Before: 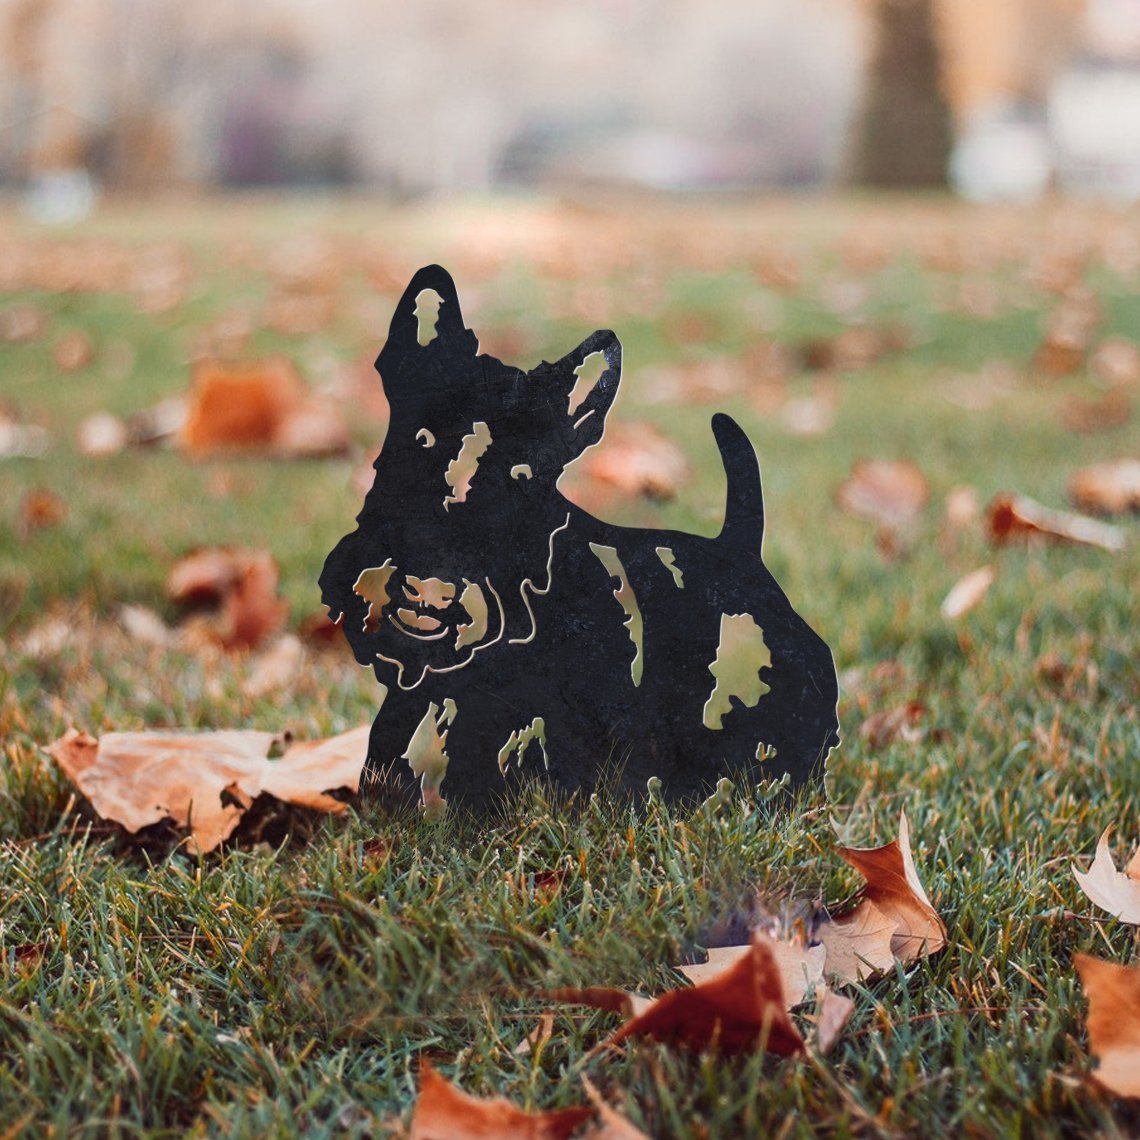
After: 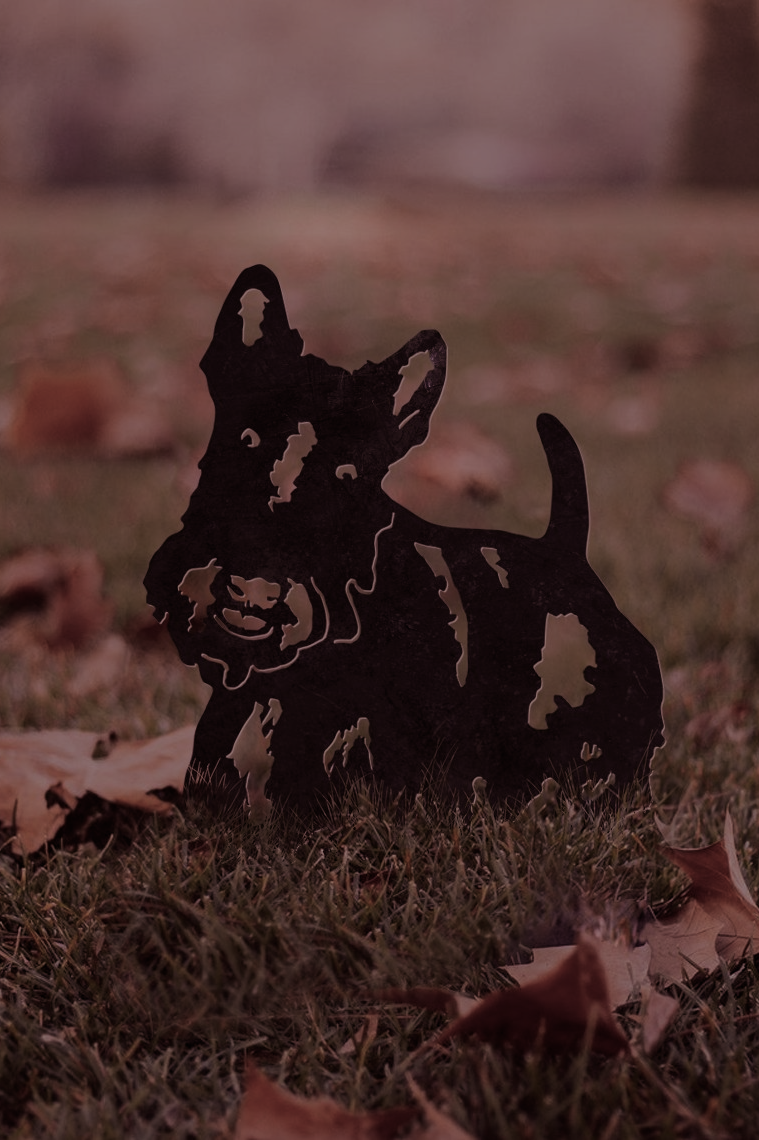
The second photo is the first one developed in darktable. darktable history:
split-toning: shadows › saturation 0.41, highlights › saturation 0, compress 33.55%
crop: left 15.419%, right 17.914%
exposure: exposure -2.002 EV, compensate highlight preservation false
